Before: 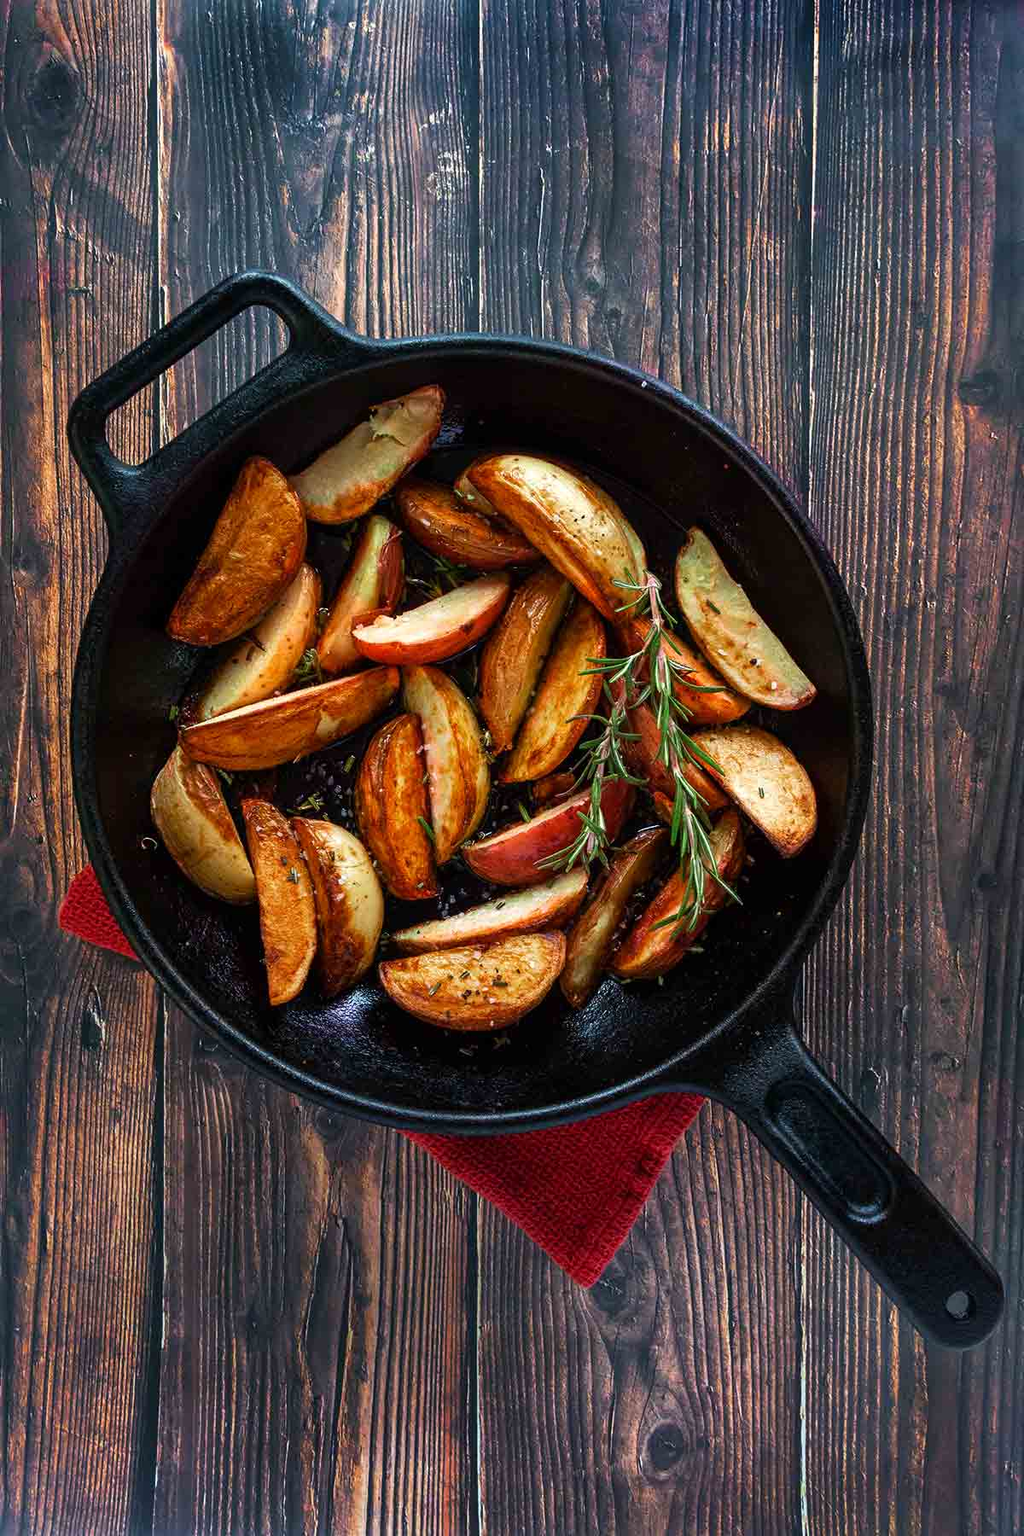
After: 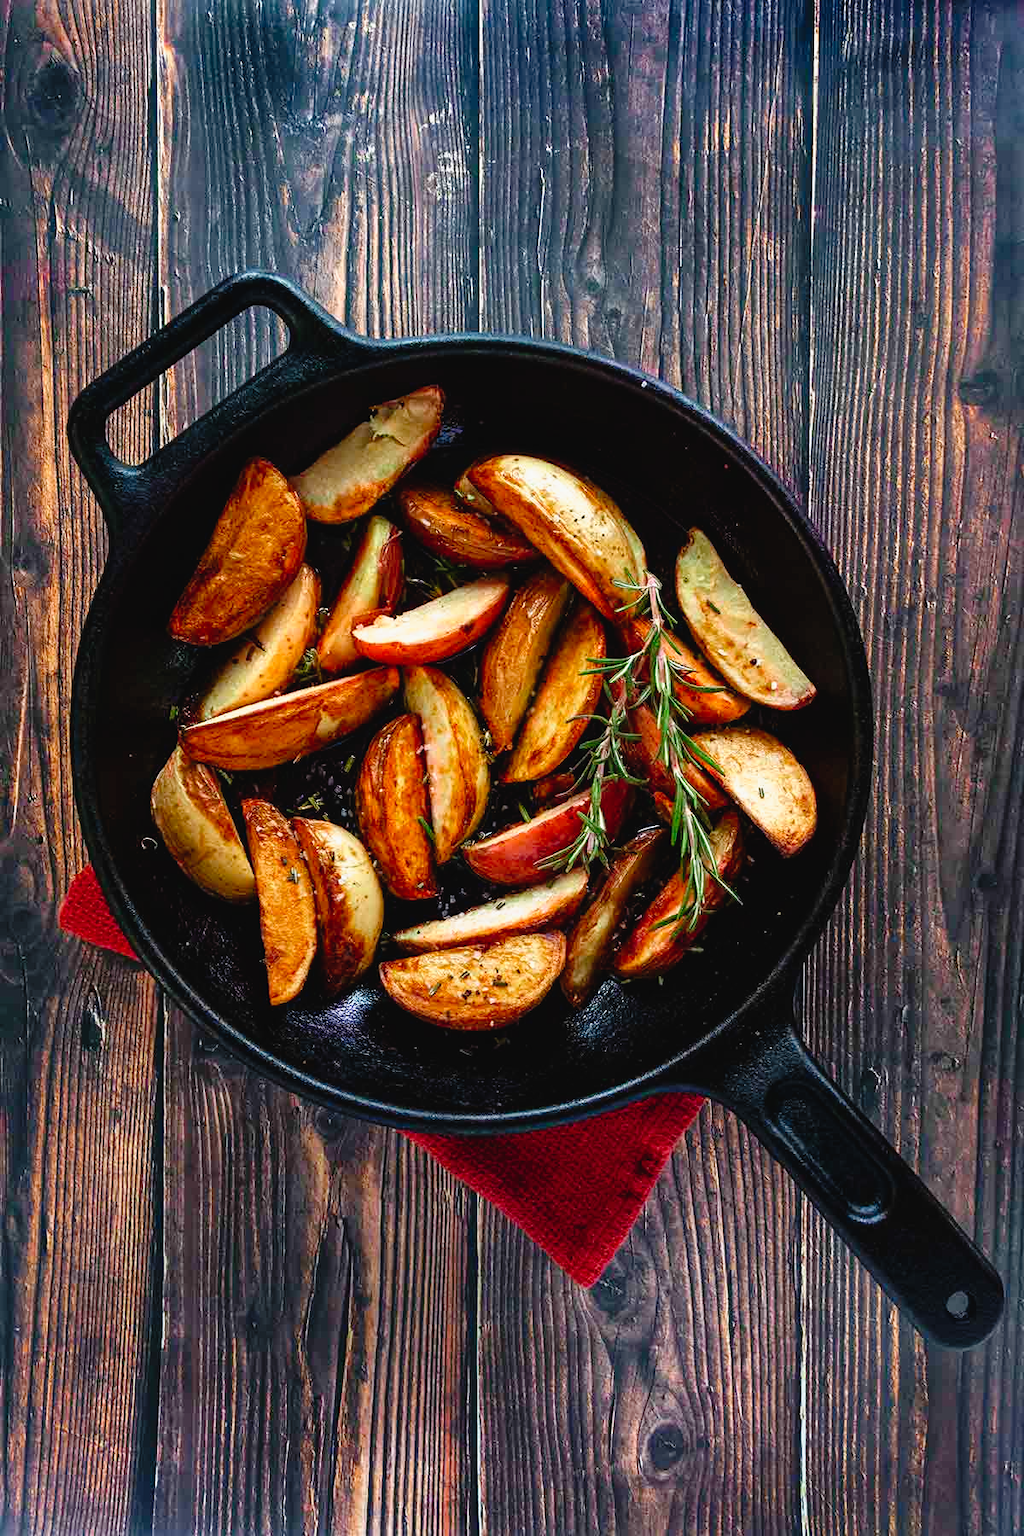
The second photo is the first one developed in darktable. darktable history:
tone curve: curves: ch0 [(0.003, 0.029) (0.037, 0.036) (0.149, 0.117) (0.297, 0.318) (0.422, 0.474) (0.531, 0.6) (0.743, 0.809) (0.889, 0.941) (1, 0.98)]; ch1 [(0, 0) (0.305, 0.325) (0.453, 0.437) (0.482, 0.479) (0.501, 0.5) (0.506, 0.503) (0.564, 0.578) (0.587, 0.625) (0.666, 0.727) (1, 1)]; ch2 [(0, 0) (0.323, 0.277) (0.408, 0.399) (0.45, 0.48) (0.499, 0.502) (0.512, 0.523) (0.57, 0.595) (0.653, 0.671) (0.768, 0.744) (1, 1)], preserve colors none
